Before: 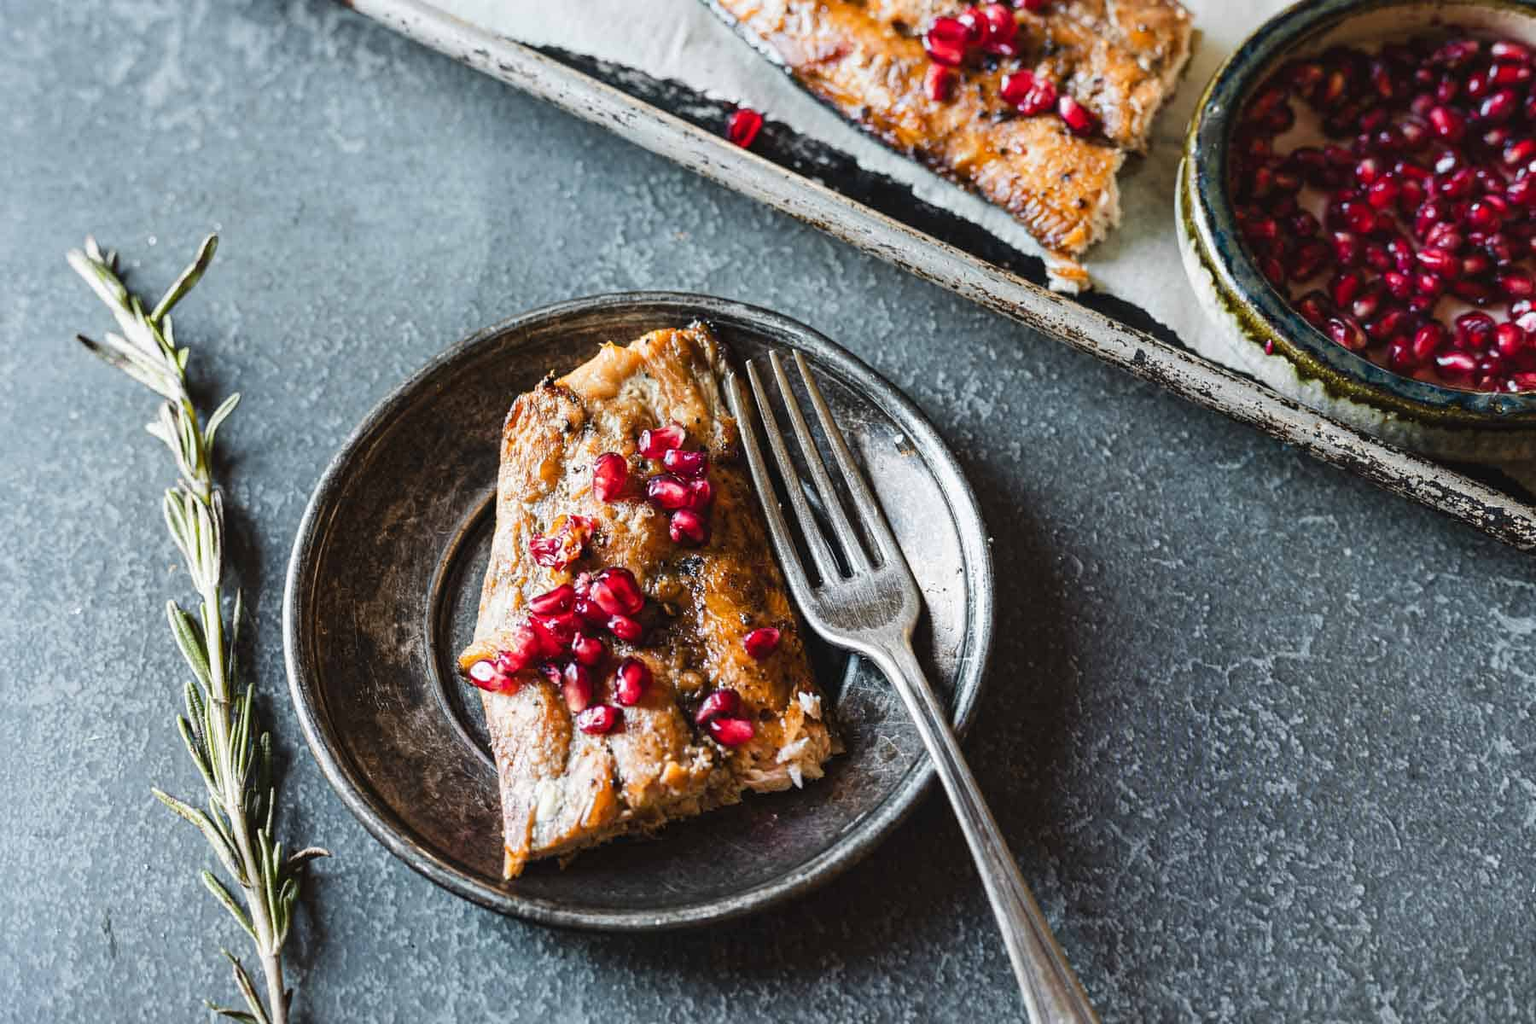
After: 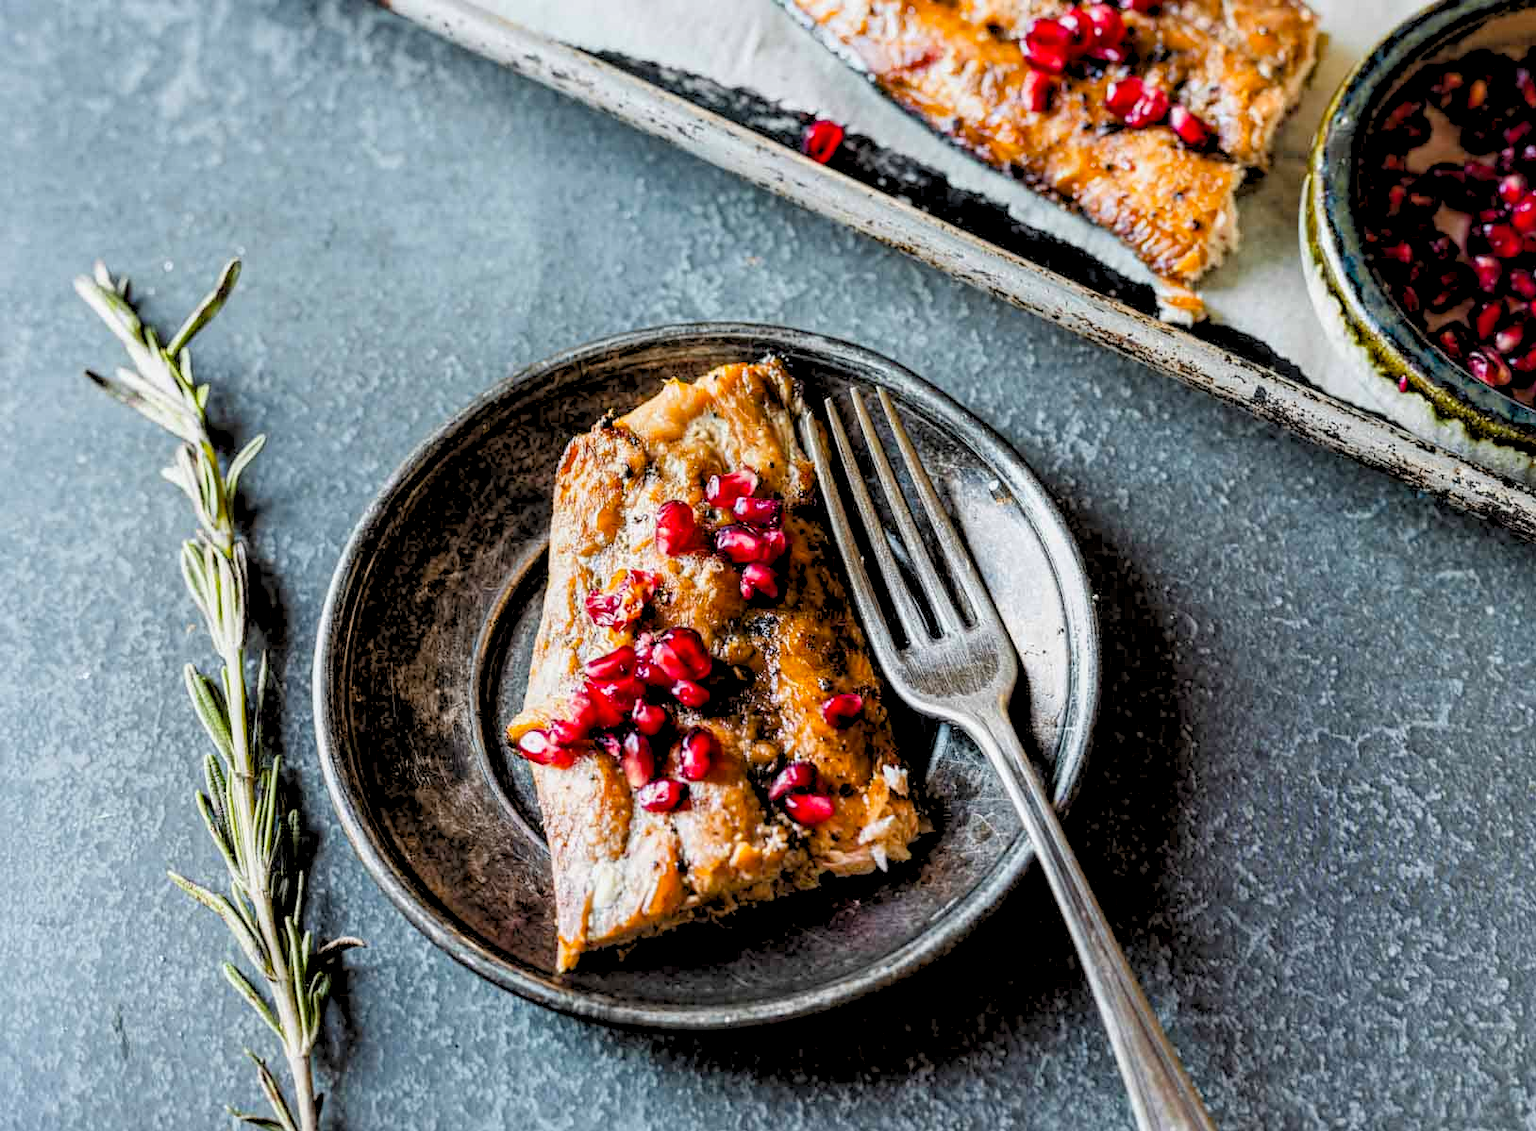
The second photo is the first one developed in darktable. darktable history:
color balance rgb: linear chroma grading › global chroma 10%, perceptual saturation grading › global saturation 5%, perceptual brilliance grading › global brilliance 4%, global vibrance 7%, saturation formula JzAzBz (2021)
crop: right 9.509%, bottom 0.031%
local contrast: highlights 83%, shadows 81%
rgb levels: preserve colors sum RGB, levels [[0.038, 0.433, 0.934], [0, 0.5, 1], [0, 0.5, 1]]
